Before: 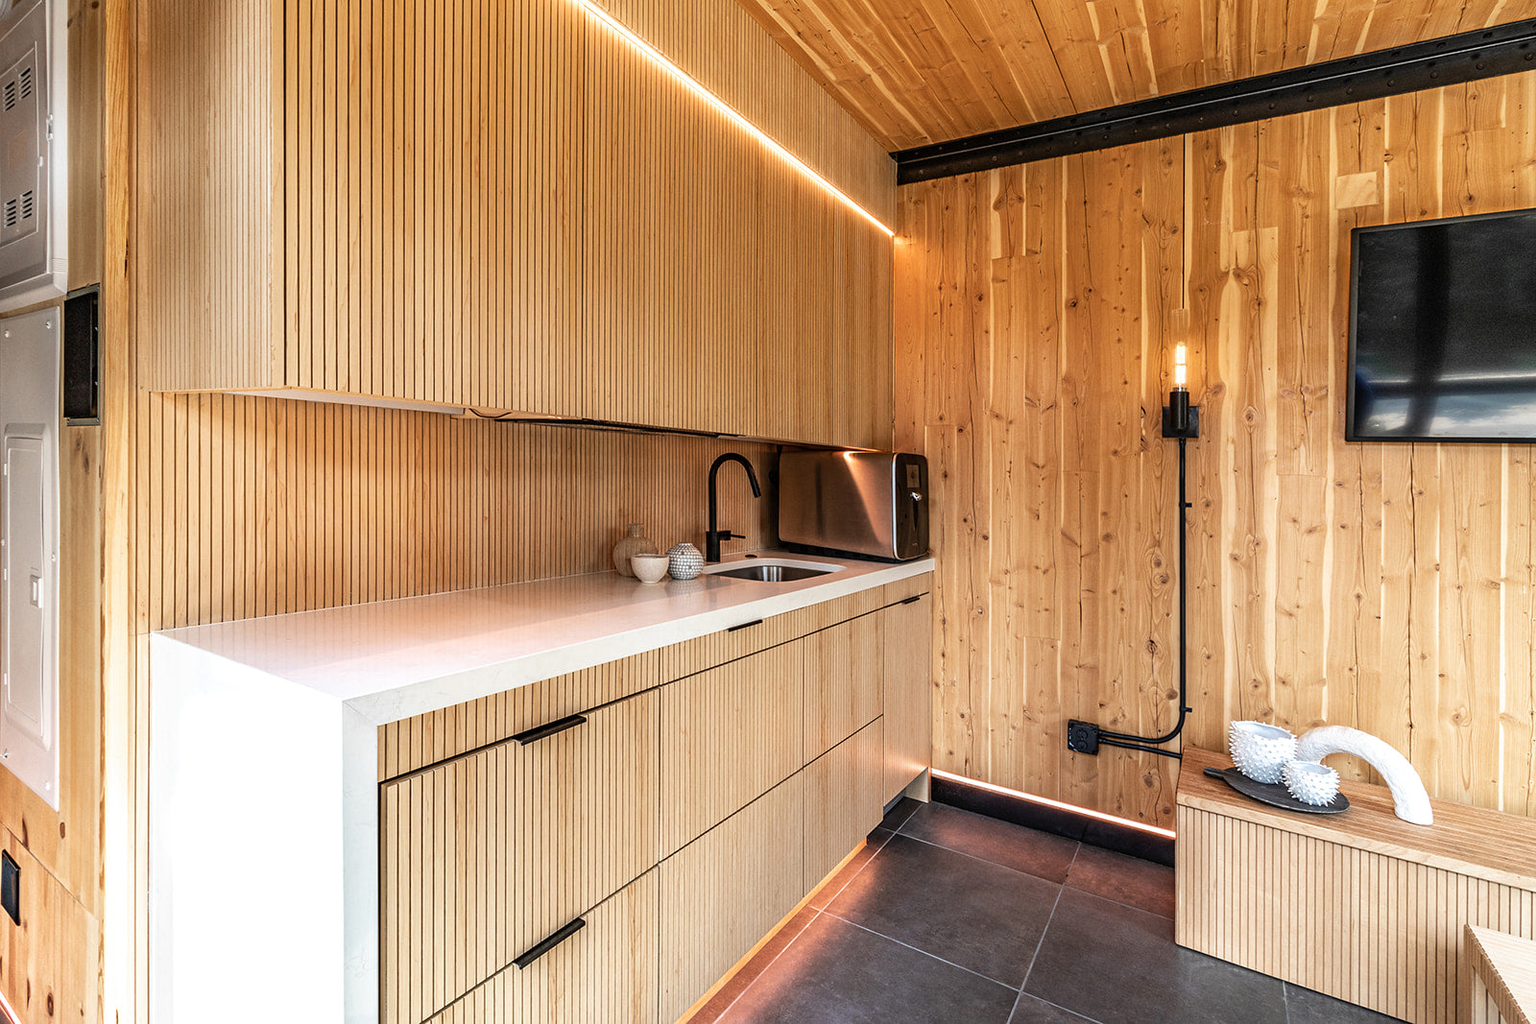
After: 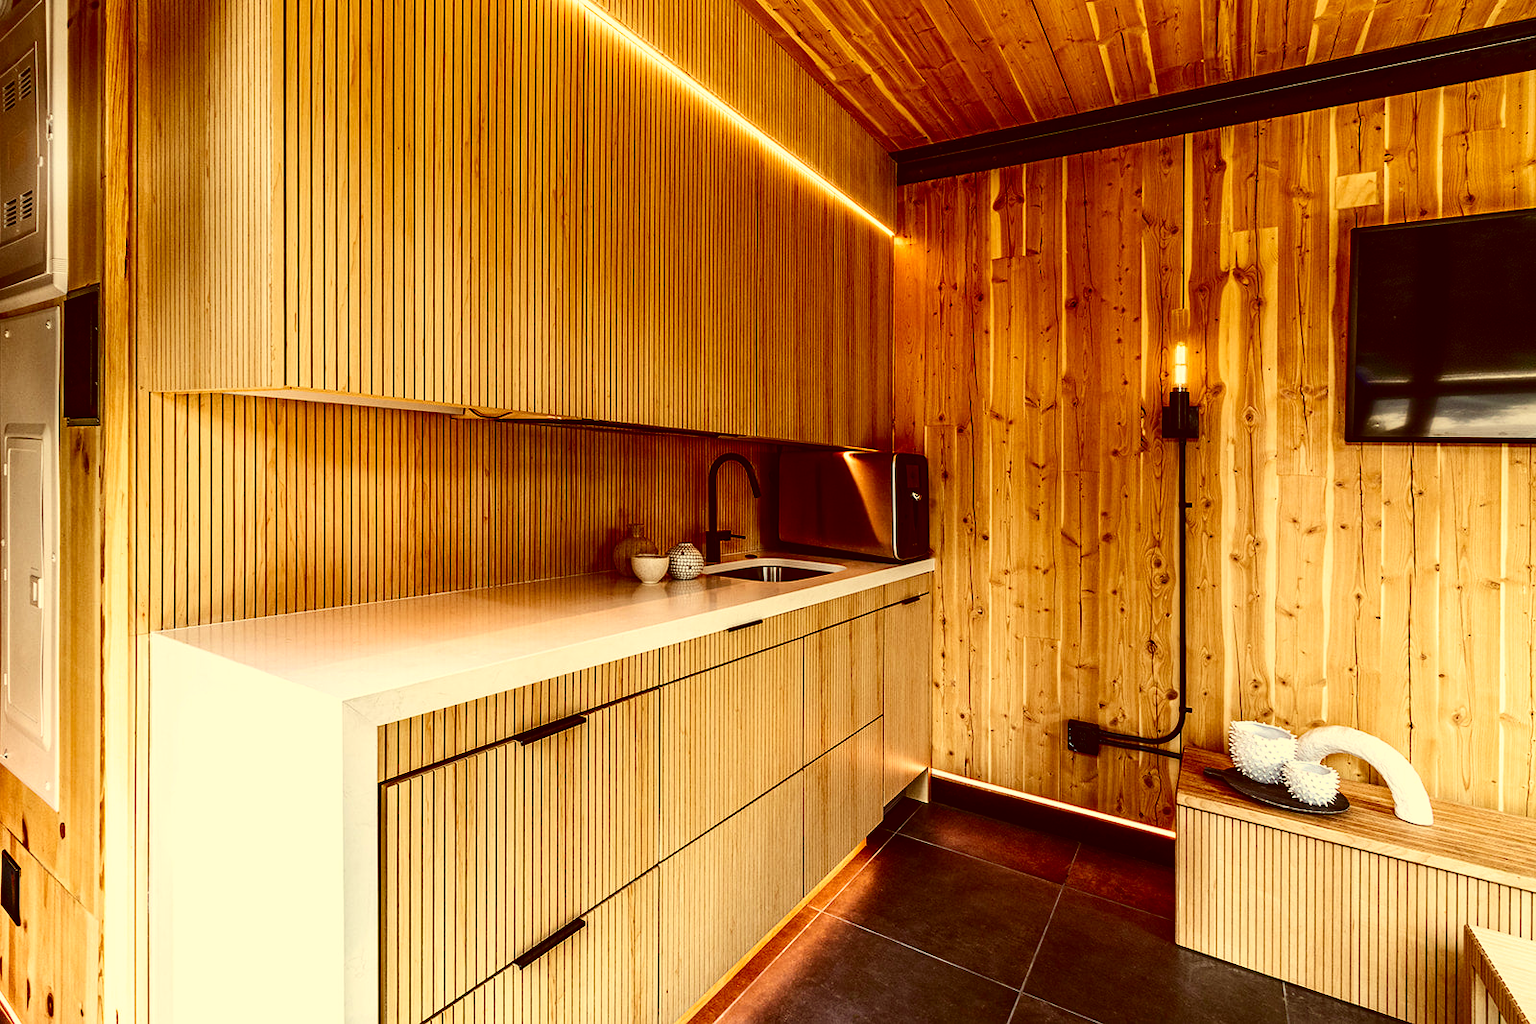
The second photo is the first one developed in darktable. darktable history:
contrast brightness saturation: contrast 0.24, brightness -0.24, saturation 0.14
color balance rgb: perceptual saturation grading › global saturation 20%, perceptual saturation grading › highlights -25%, perceptual saturation grading › shadows 25%
color correction: highlights a* 1.12, highlights b* 24.26, shadows a* 15.58, shadows b* 24.26
